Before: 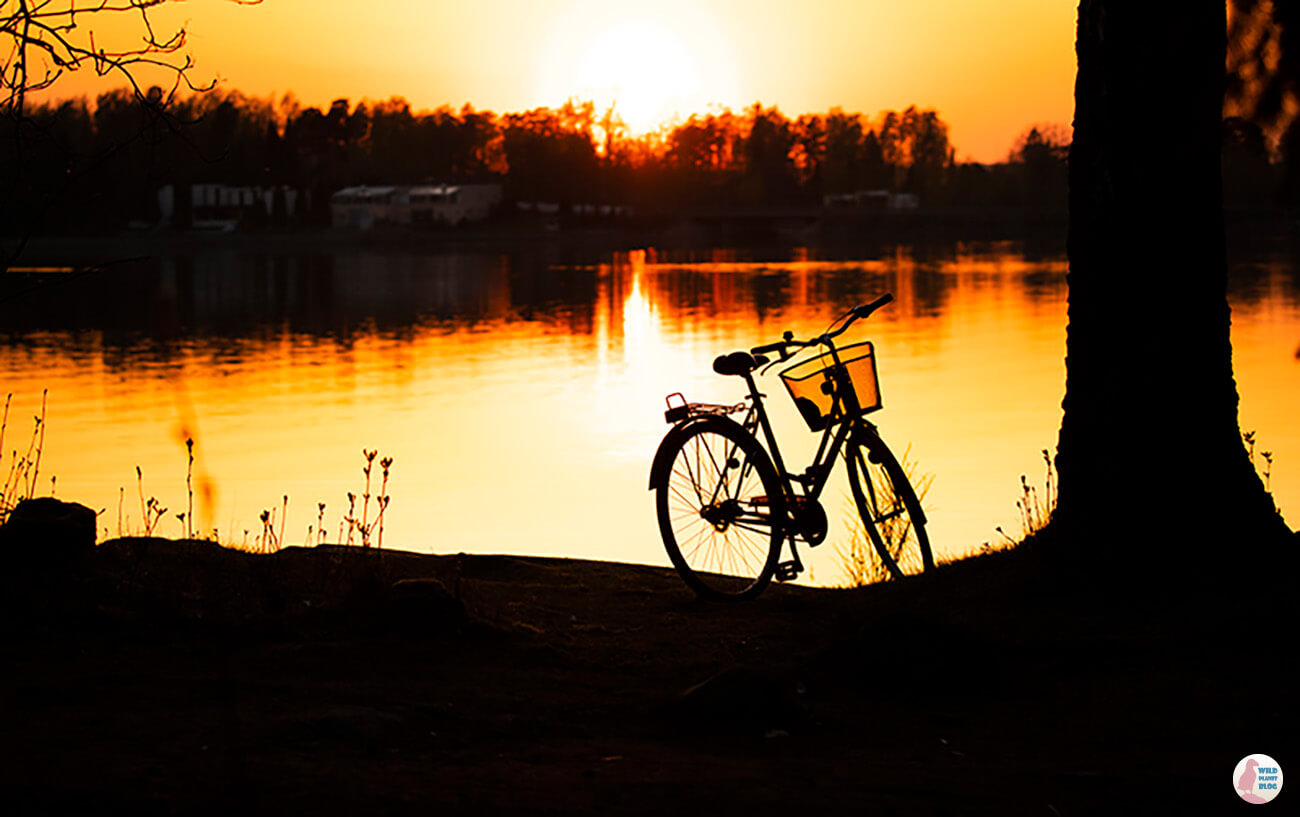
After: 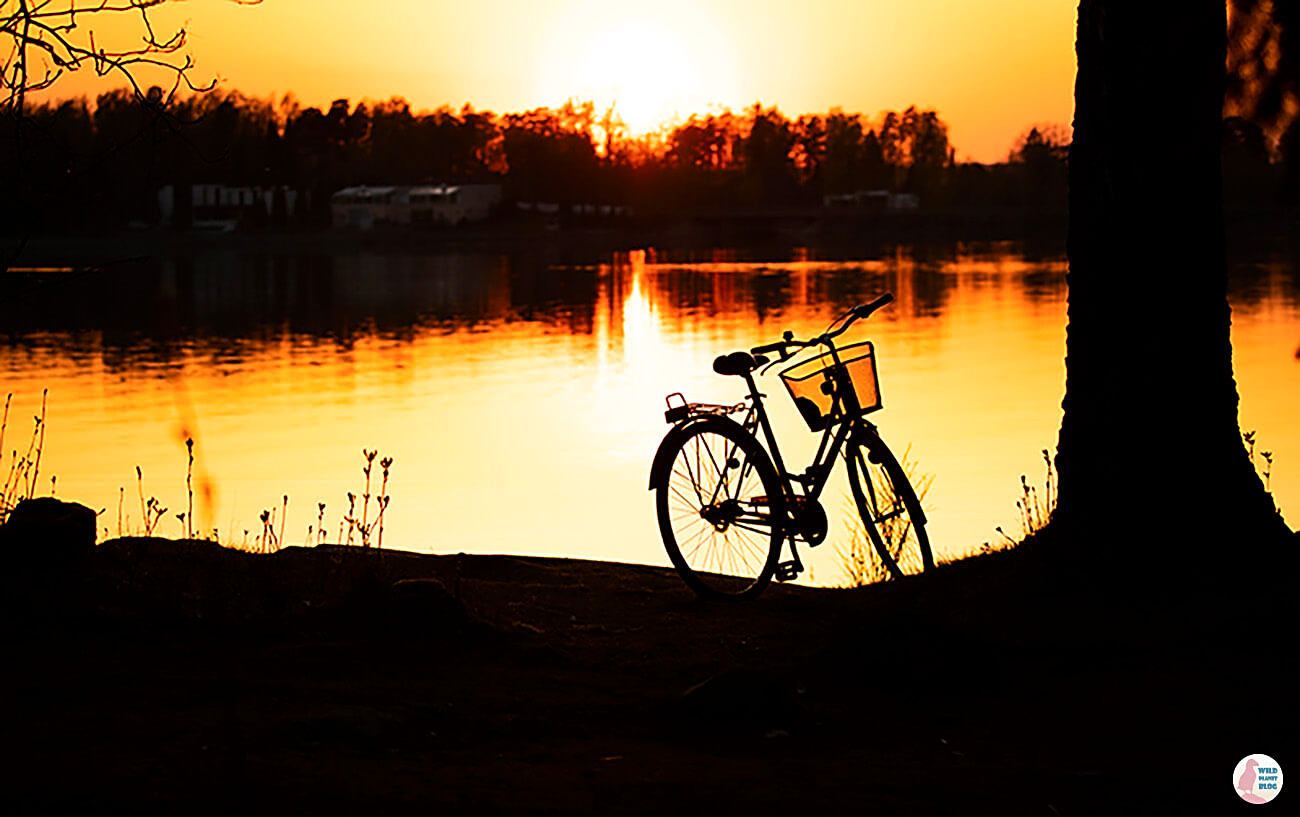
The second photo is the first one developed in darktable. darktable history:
contrast brightness saturation: contrast 0.14
sharpen: on, module defaults
